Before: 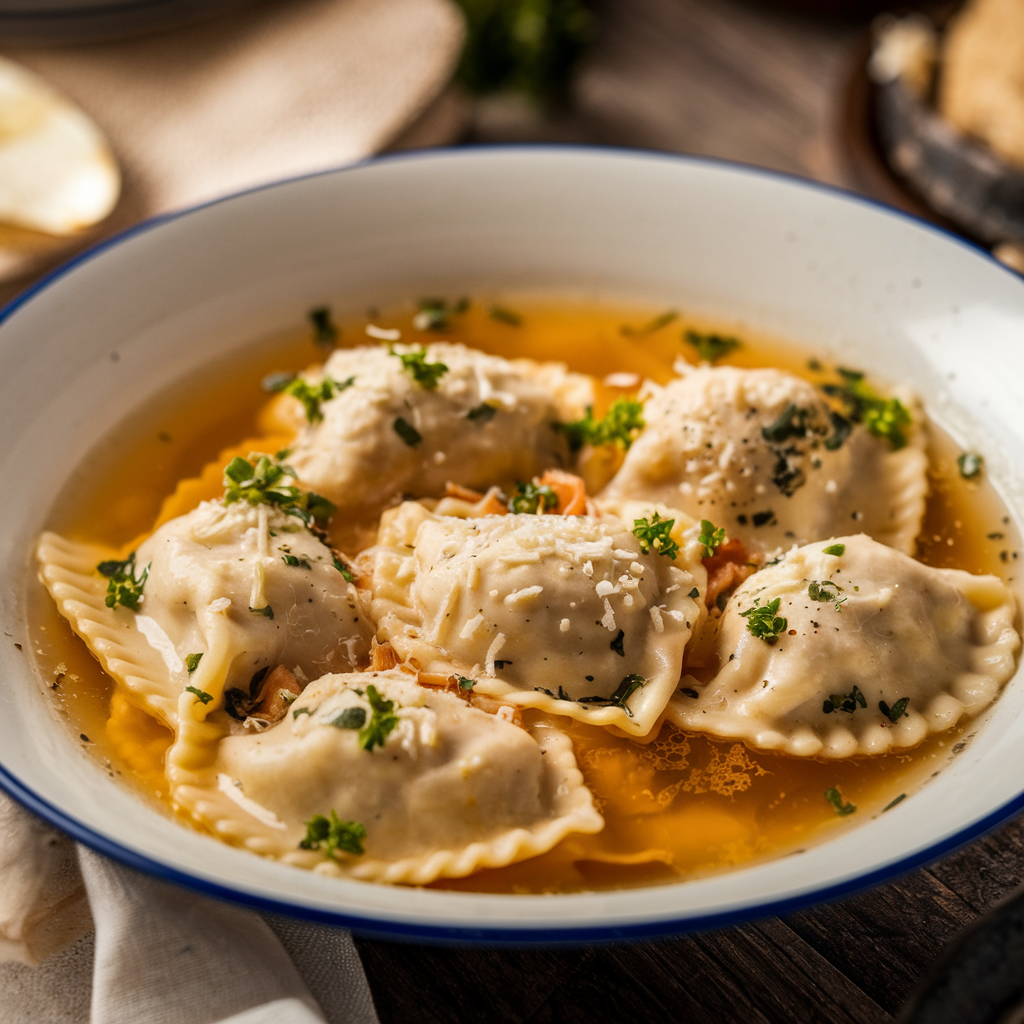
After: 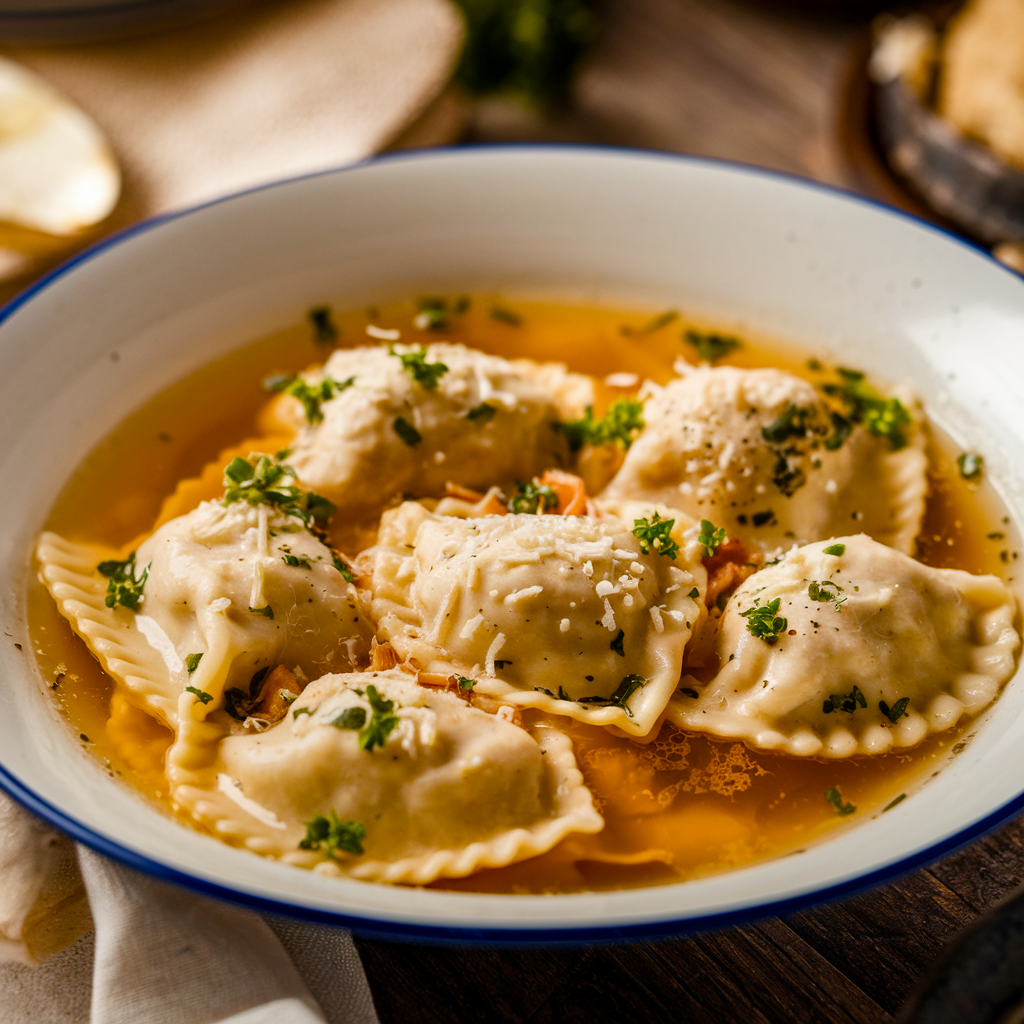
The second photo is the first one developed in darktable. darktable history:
color balance rgb: power › hue 61.58°, perceptual saturation grading › global saturation 40.667%, perceptual saturation grading › highlights -50.136%, perceptual saturation grading › shadows 30.681%, global vibrance 9.72%
